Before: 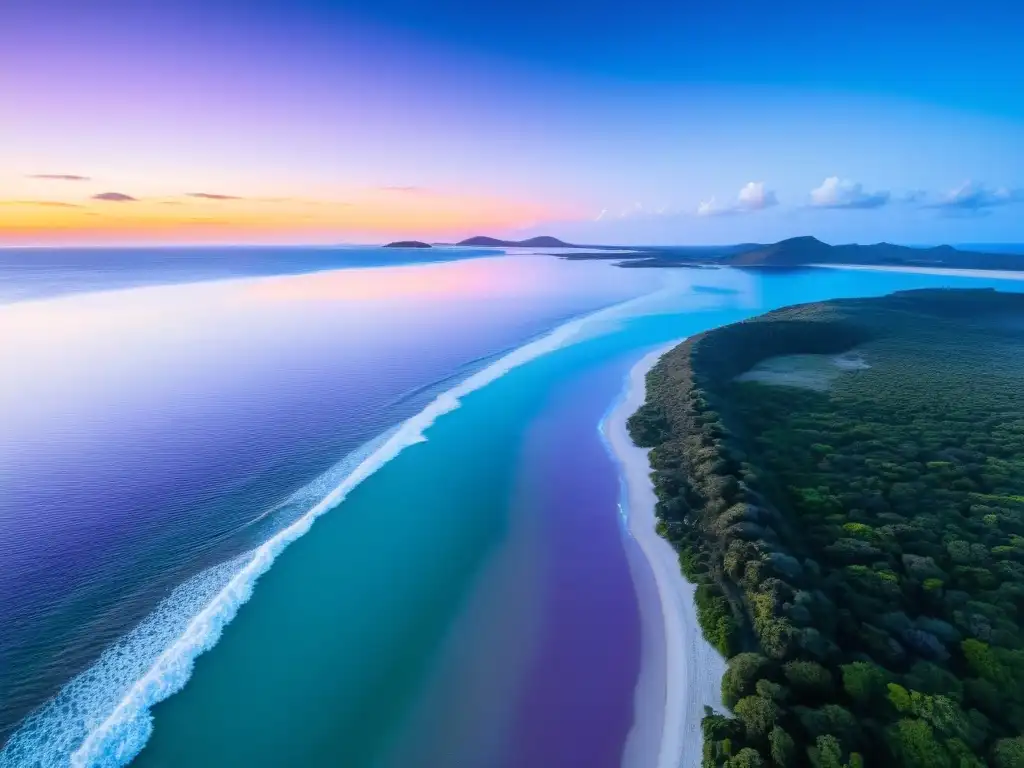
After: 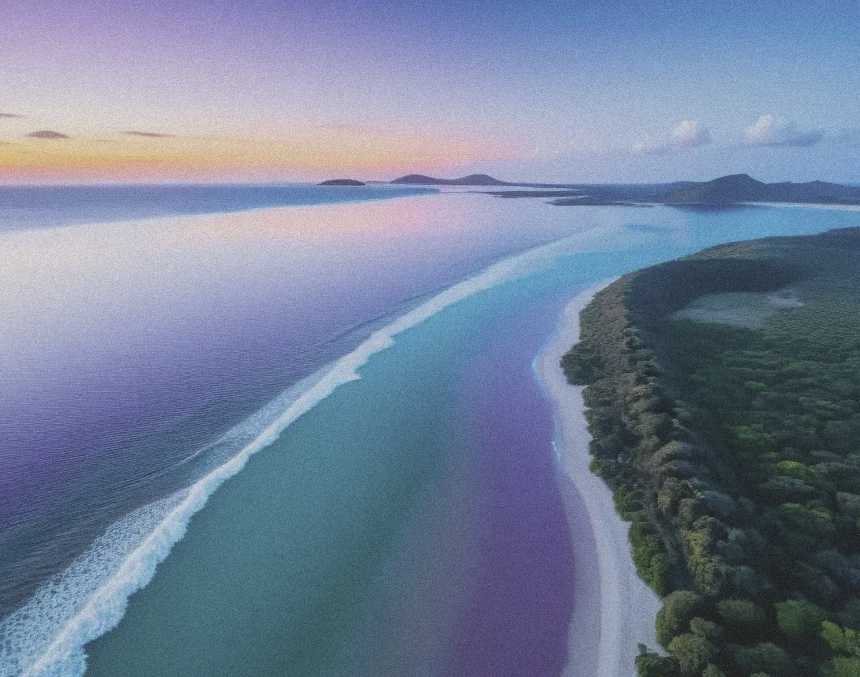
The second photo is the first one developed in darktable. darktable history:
crop: left 6.446%, top 8.188%, right 9.538%, bottom 3.548%
grain: mid-tones bias 0%
contrast brightness saturation: contrast -0.26, saturation -0.43
